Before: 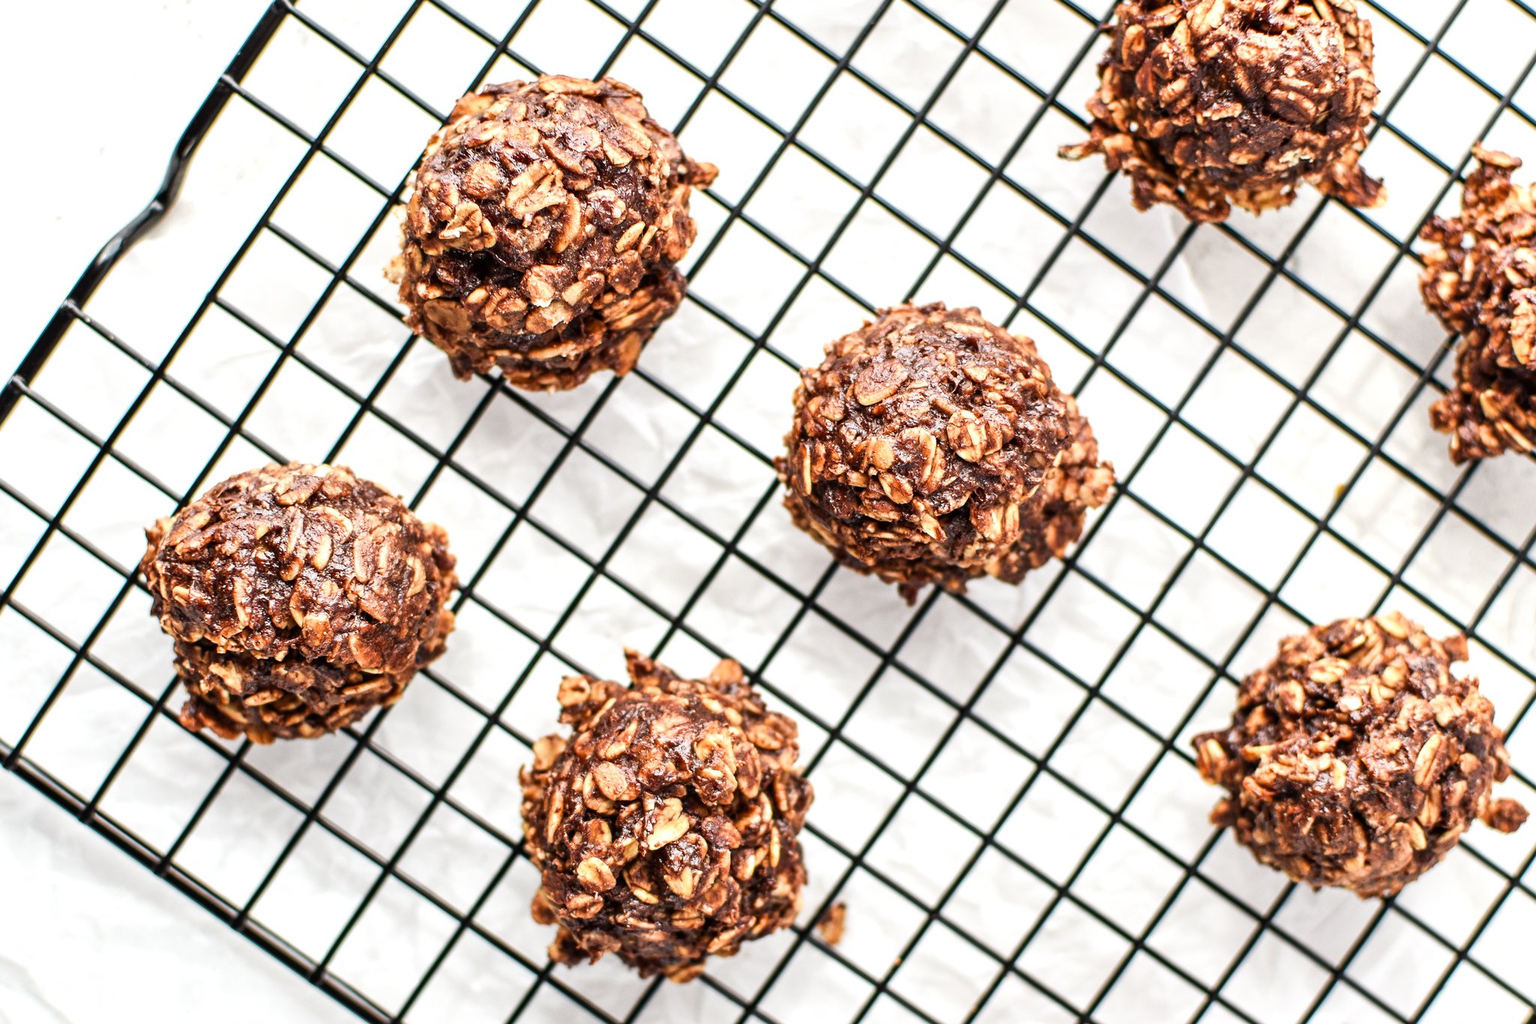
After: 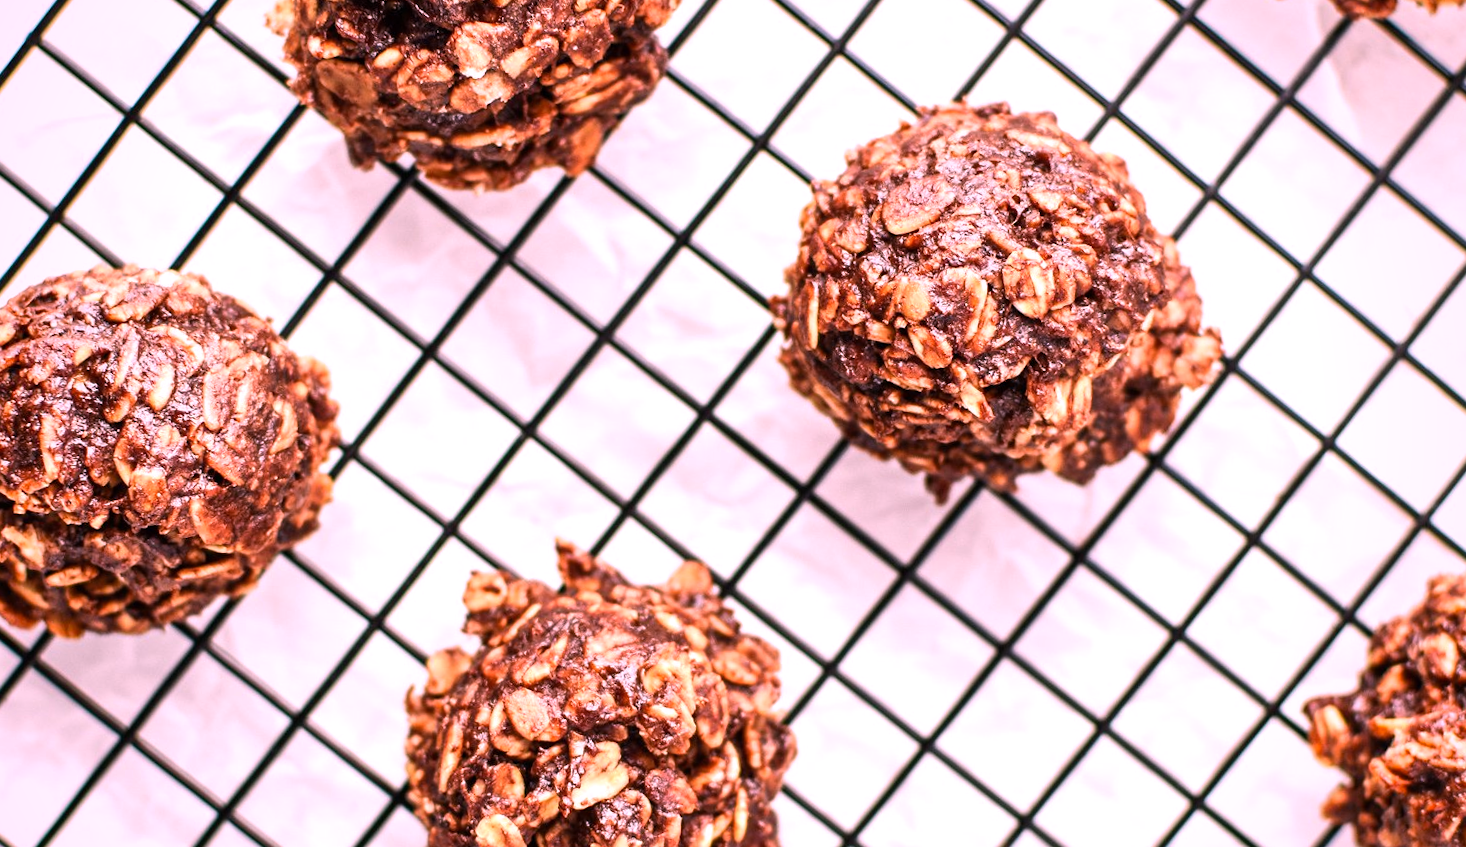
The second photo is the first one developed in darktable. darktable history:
vignetting: brightness -0.233, saturation 0.141
white balance: red 1.188, blue 1.11
crop and rotate: angle -3.37°, left 9.79%, top 20.73%, right 12.42%, bottom 11.82%
